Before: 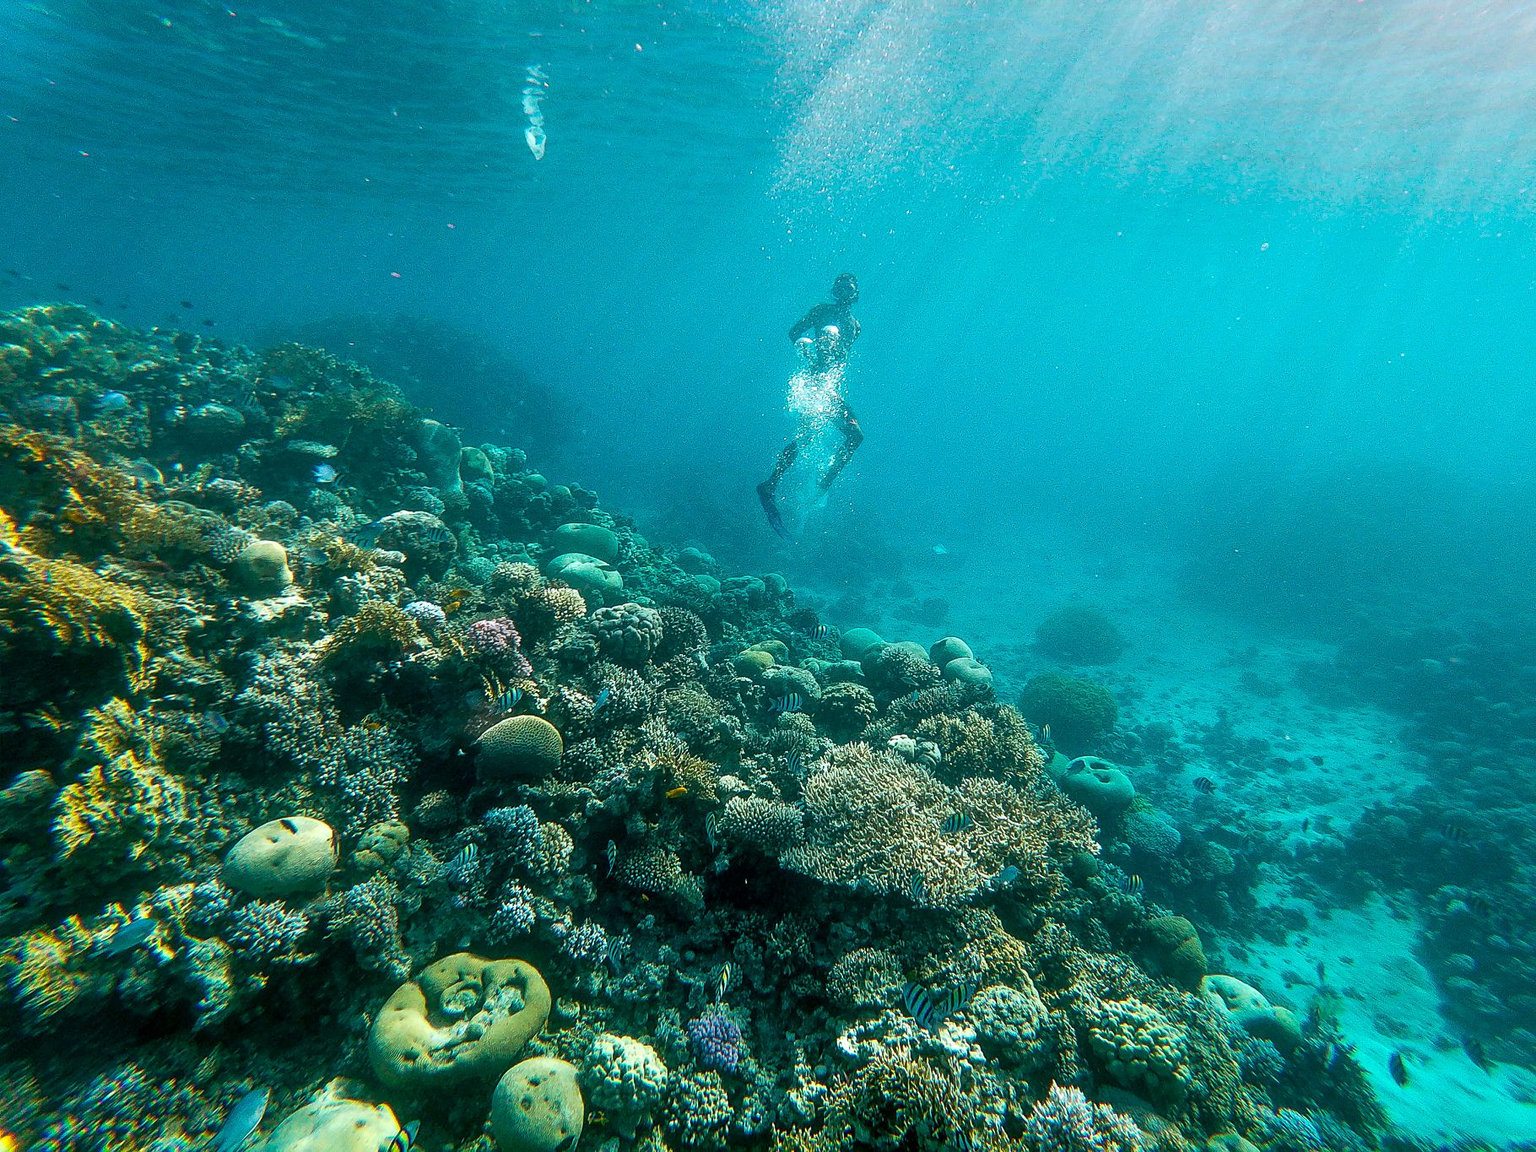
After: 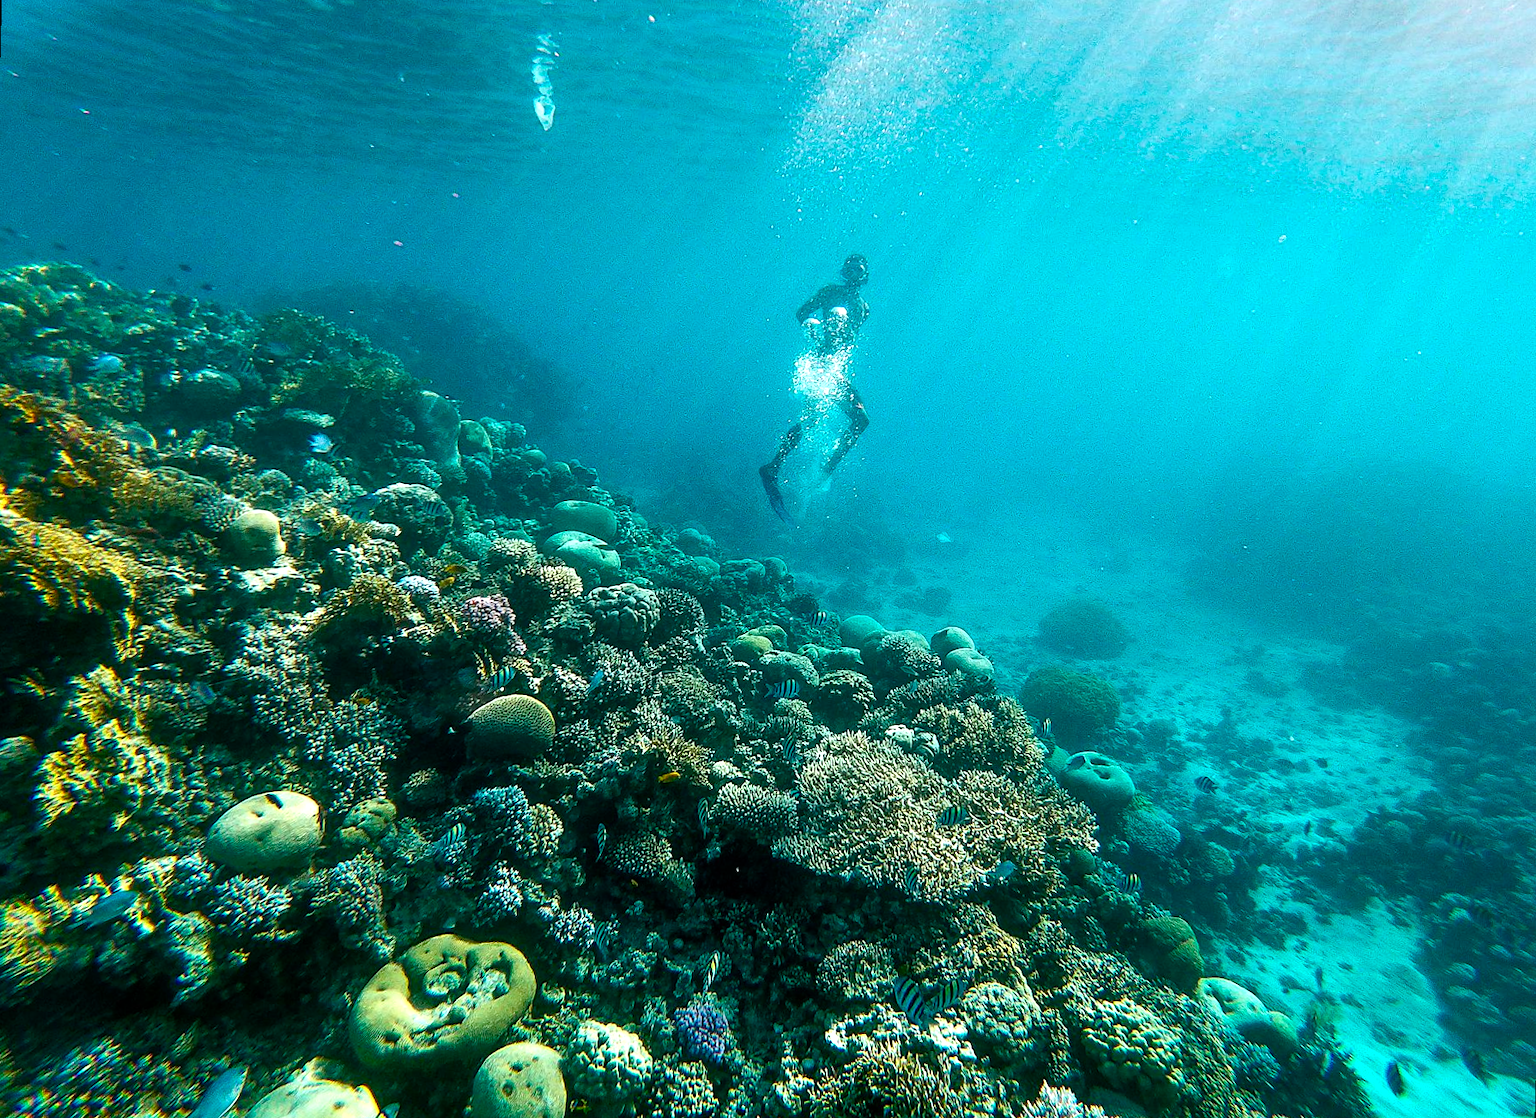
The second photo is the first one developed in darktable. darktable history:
color balance rgb: shadows lift › luminance -20%, power › hue 72.24°, highlights gain › luminance 15%, global offset › hue 171.6°, perceptual saturation grading › global saturation 14.09%, perceptual saturation grading › highlights -25%, perceptual saturation grading › shadows 25%, global vibrance 25%, contrast 10%
rotate and perspective: rotation 1.57°, crop left 0.018, crop right 0.982, crop top 0.039, crop bottom 0.961
